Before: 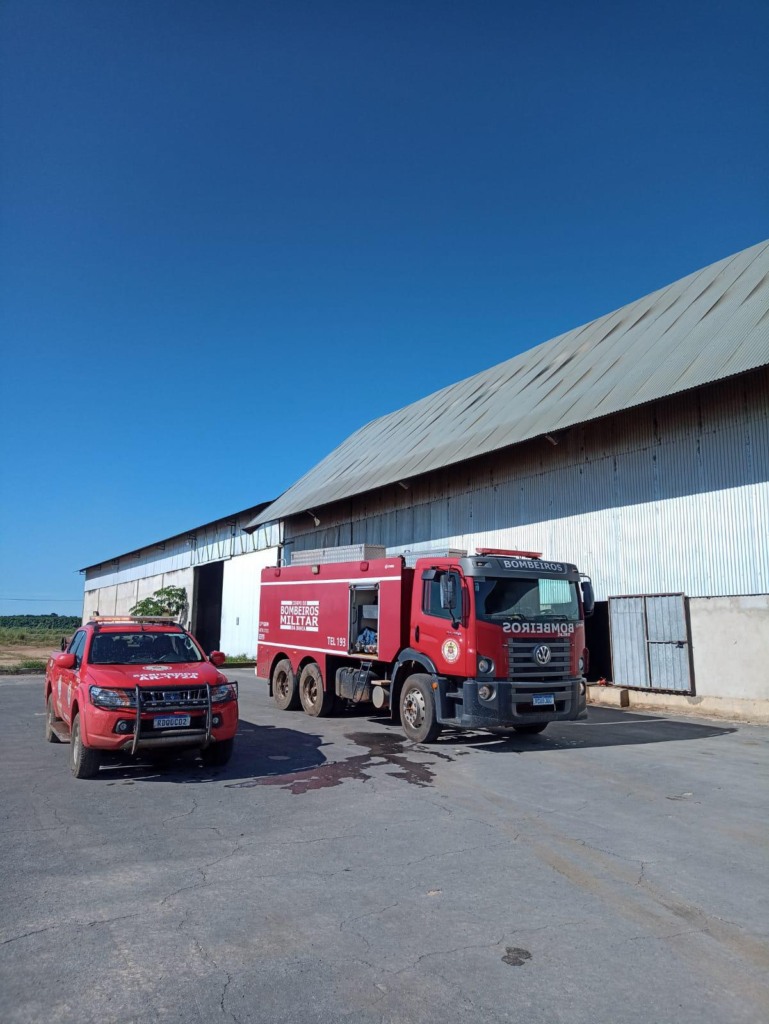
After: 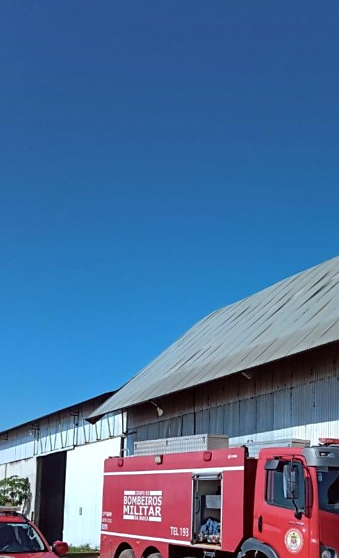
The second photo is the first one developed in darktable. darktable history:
shadows and highlights: low approximation 0.01, soften with gaussian
crop: left 20.467%, top 10.816%, right 35.349%, bottom 34.632%
tone equalizer: on, module defaults
color correction: highlights a* -2.81, highlights b* -2.68, shadows a* 2.38, shadows b* 2.67
sharpen: radius 1.599, amount 0.361, threshold 1.308
